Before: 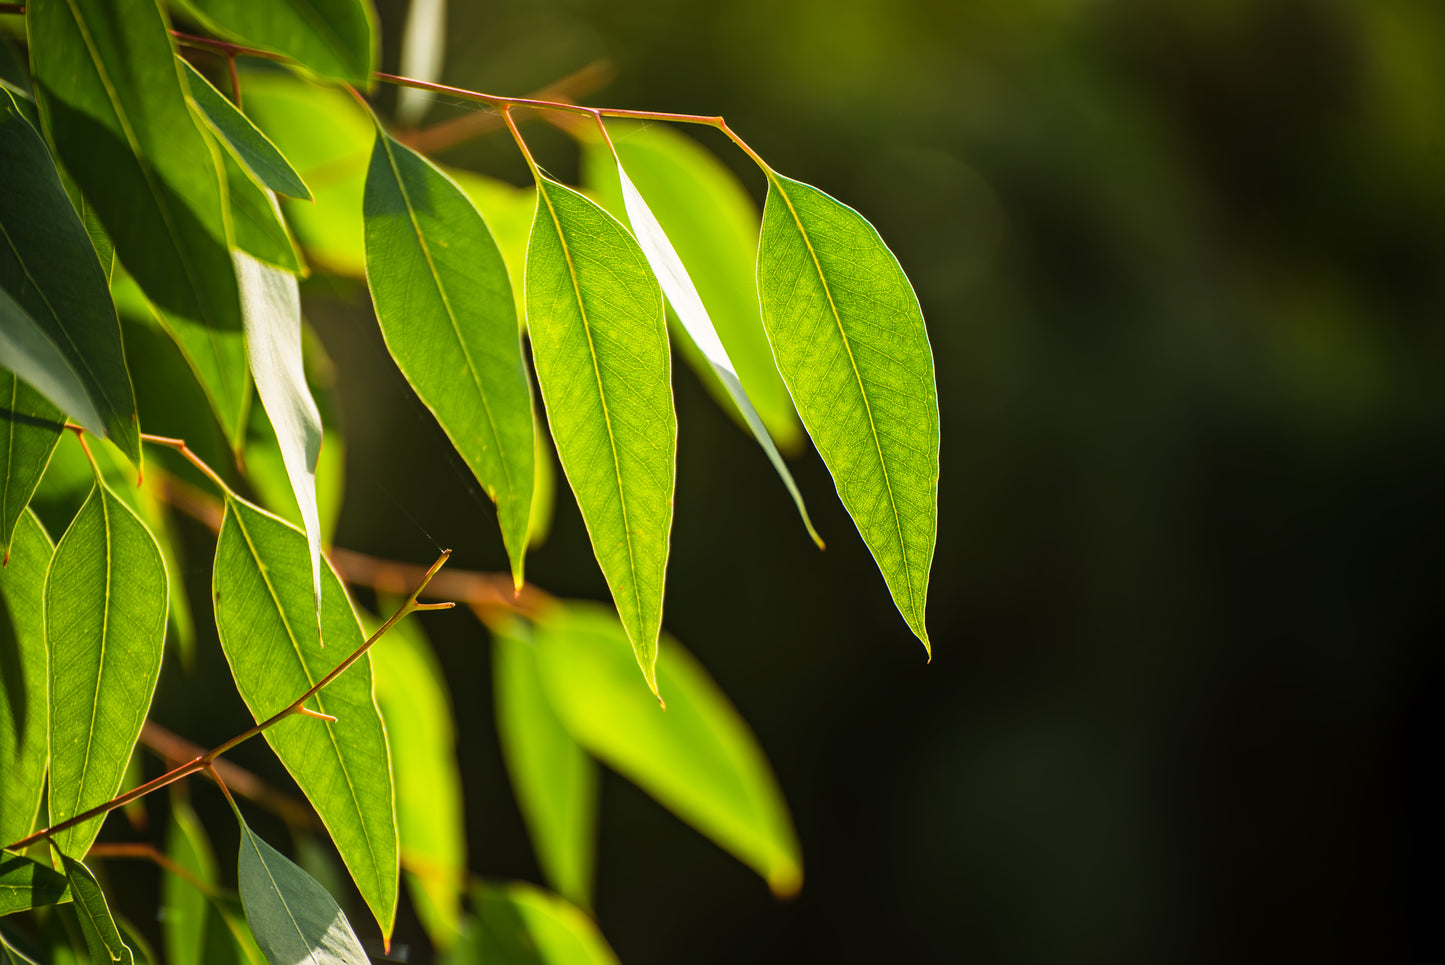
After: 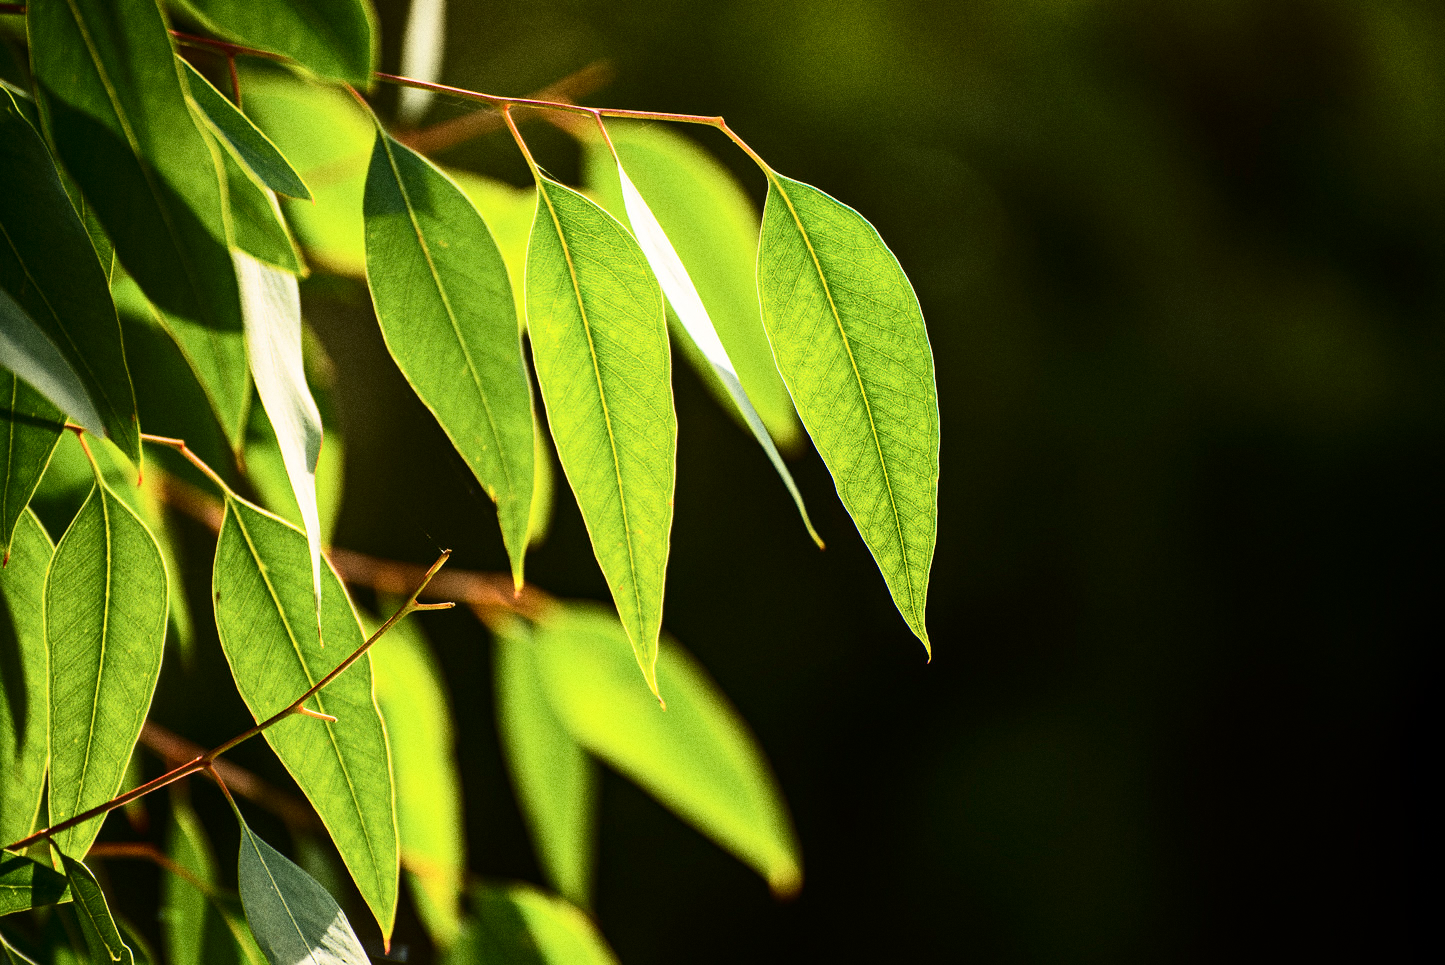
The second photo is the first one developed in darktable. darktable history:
grain: coarseness 0.09 ISO, strength 40%
contrast brightness saturation: contrast 0.28
